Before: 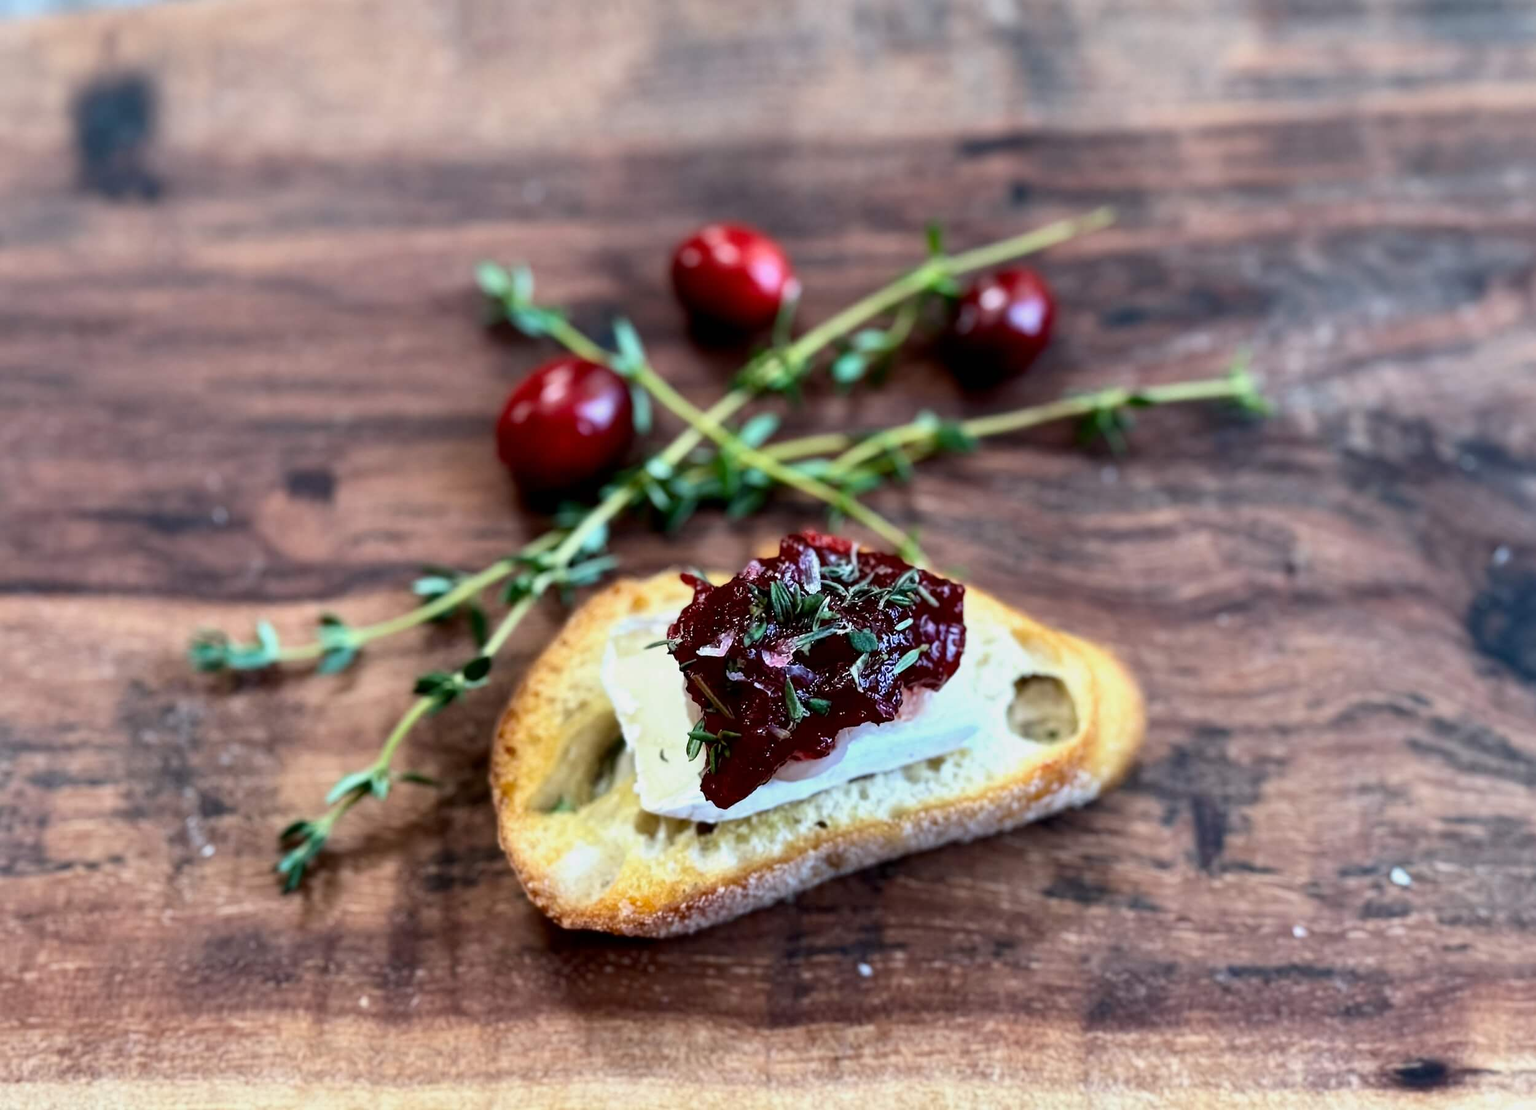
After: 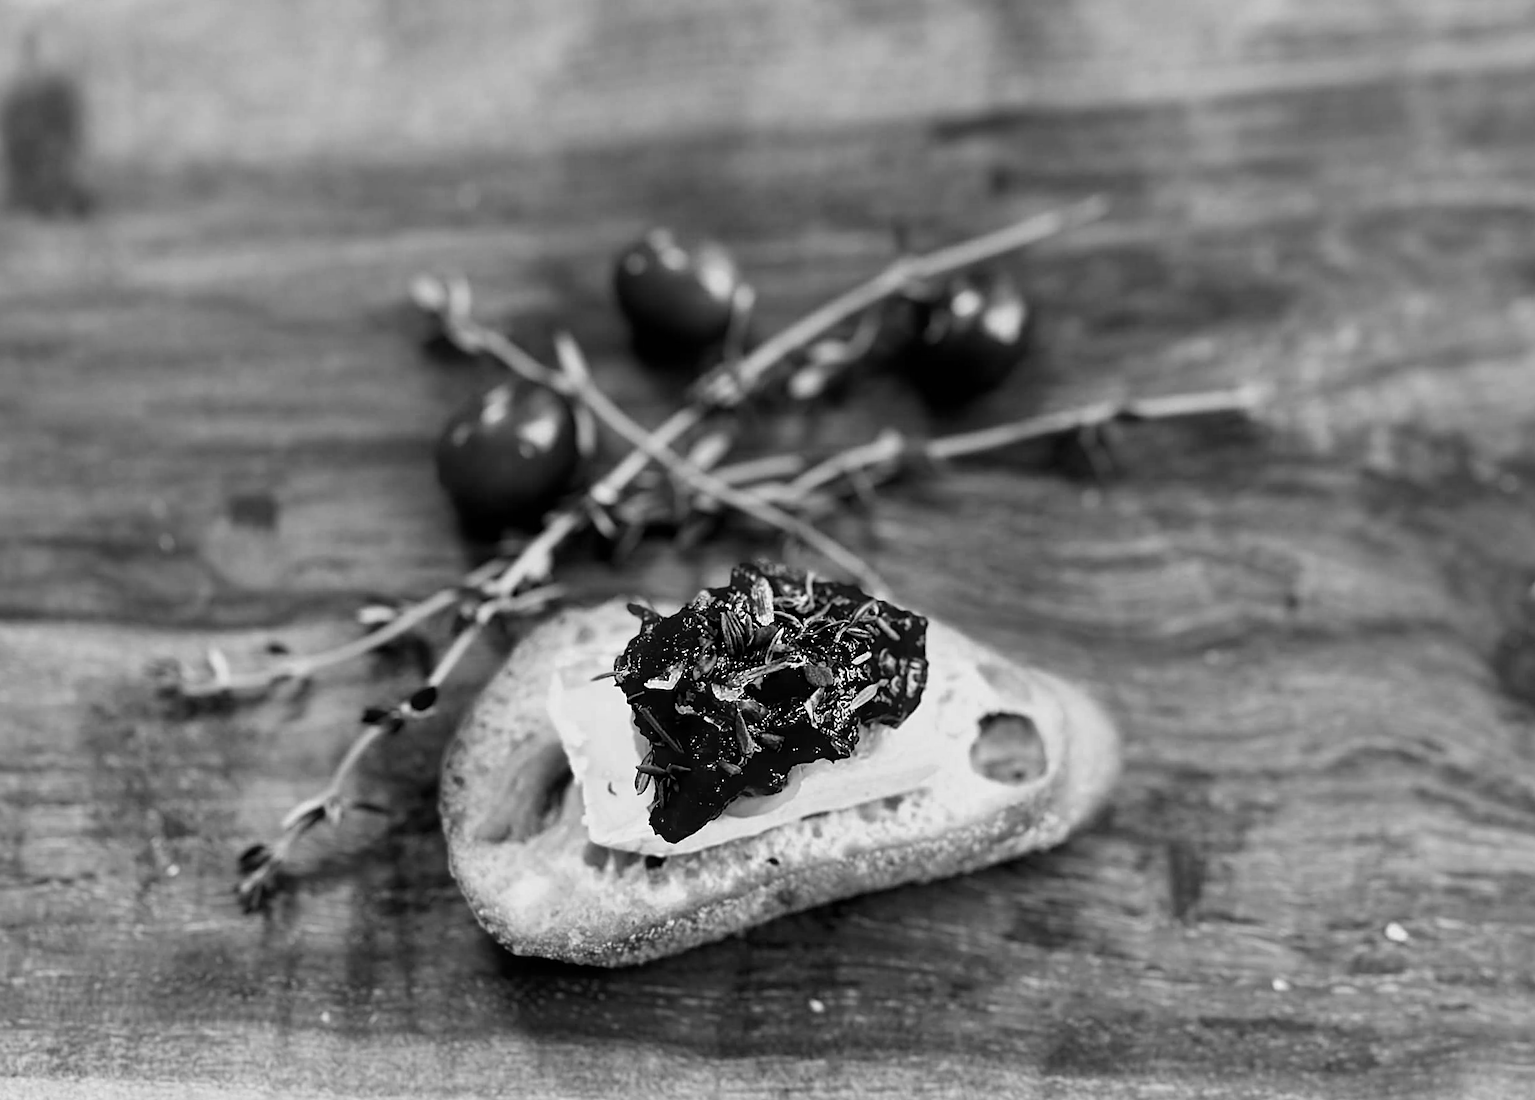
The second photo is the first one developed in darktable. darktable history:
rotate and perspective: rotation 0.062°, lens shift (vertical) 0.115, lens shift (horizontal) -0.133, crop left 0.047, crop right 0.94, crop top 0.061, crop bottom 0.94
sharpen: on, module defaults
color calibration: output gray [0.21, 0.42, 0.37, 0], gray › normalize channels true, illuminant same as pipeline (D50), adaptation XYZ, x 0.346, y 0.359, gamut compression 0
